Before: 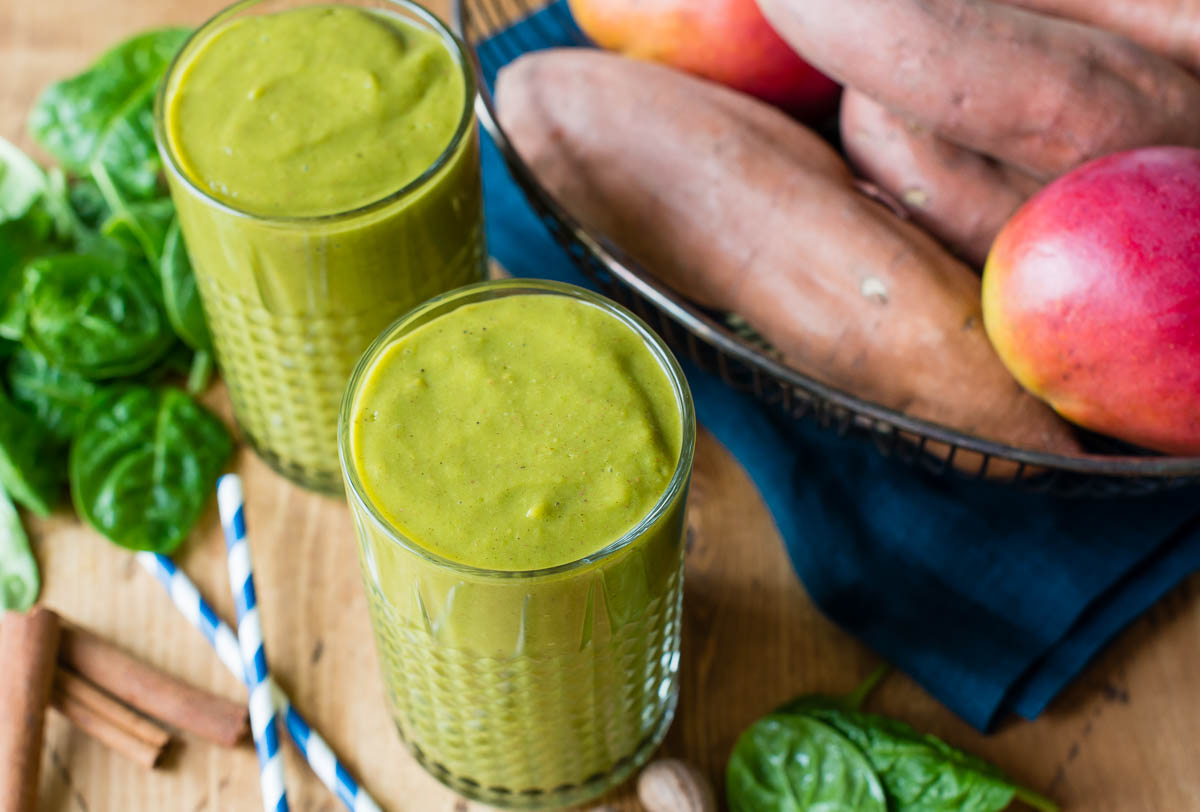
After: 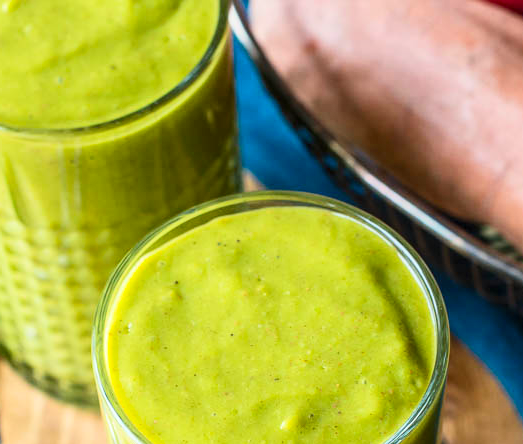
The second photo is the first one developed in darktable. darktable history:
crop: left 20.527%, top 10.847%, right 35.859%, bottom 34.473%
local contrast: on, module defaults
contrast brightness saturation: contrast 0.199, brightness 0.161, saturation 0.228
